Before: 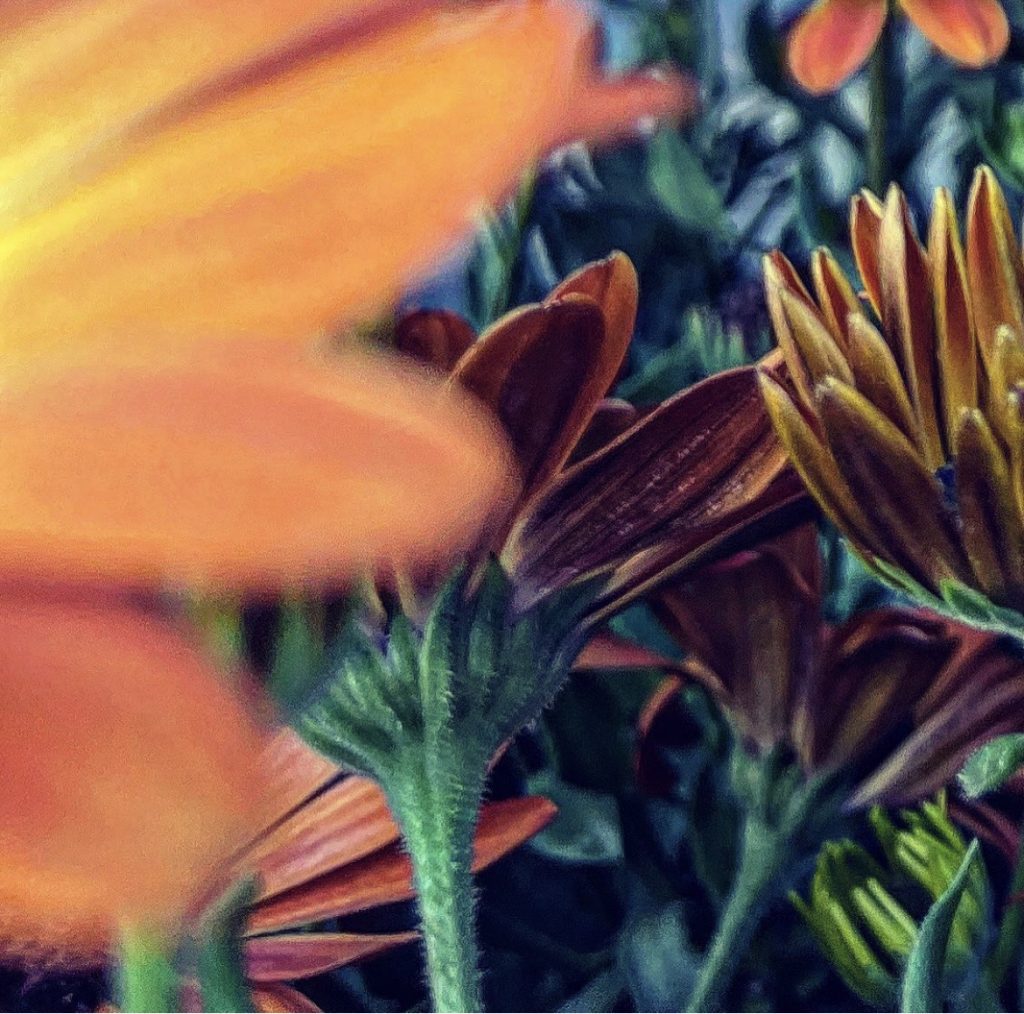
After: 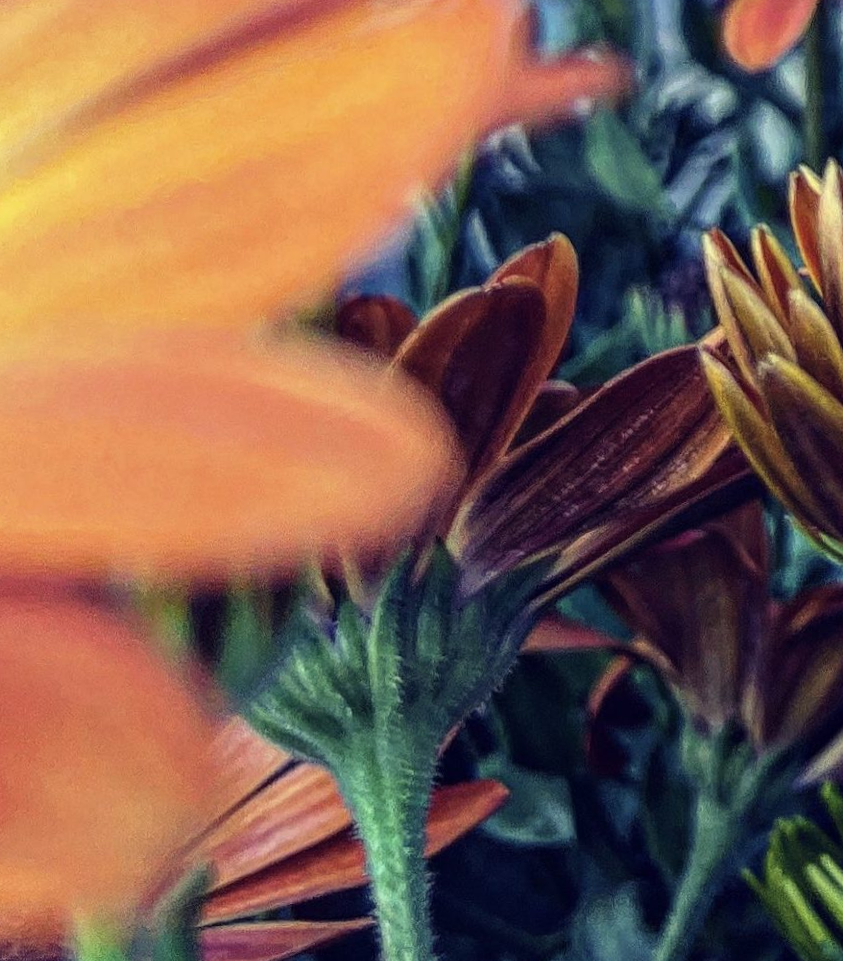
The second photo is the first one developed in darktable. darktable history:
crop and rotate: angle 1.25°, left 4.408%, top 0.547%, right 11.419%, bottom 2.547%
